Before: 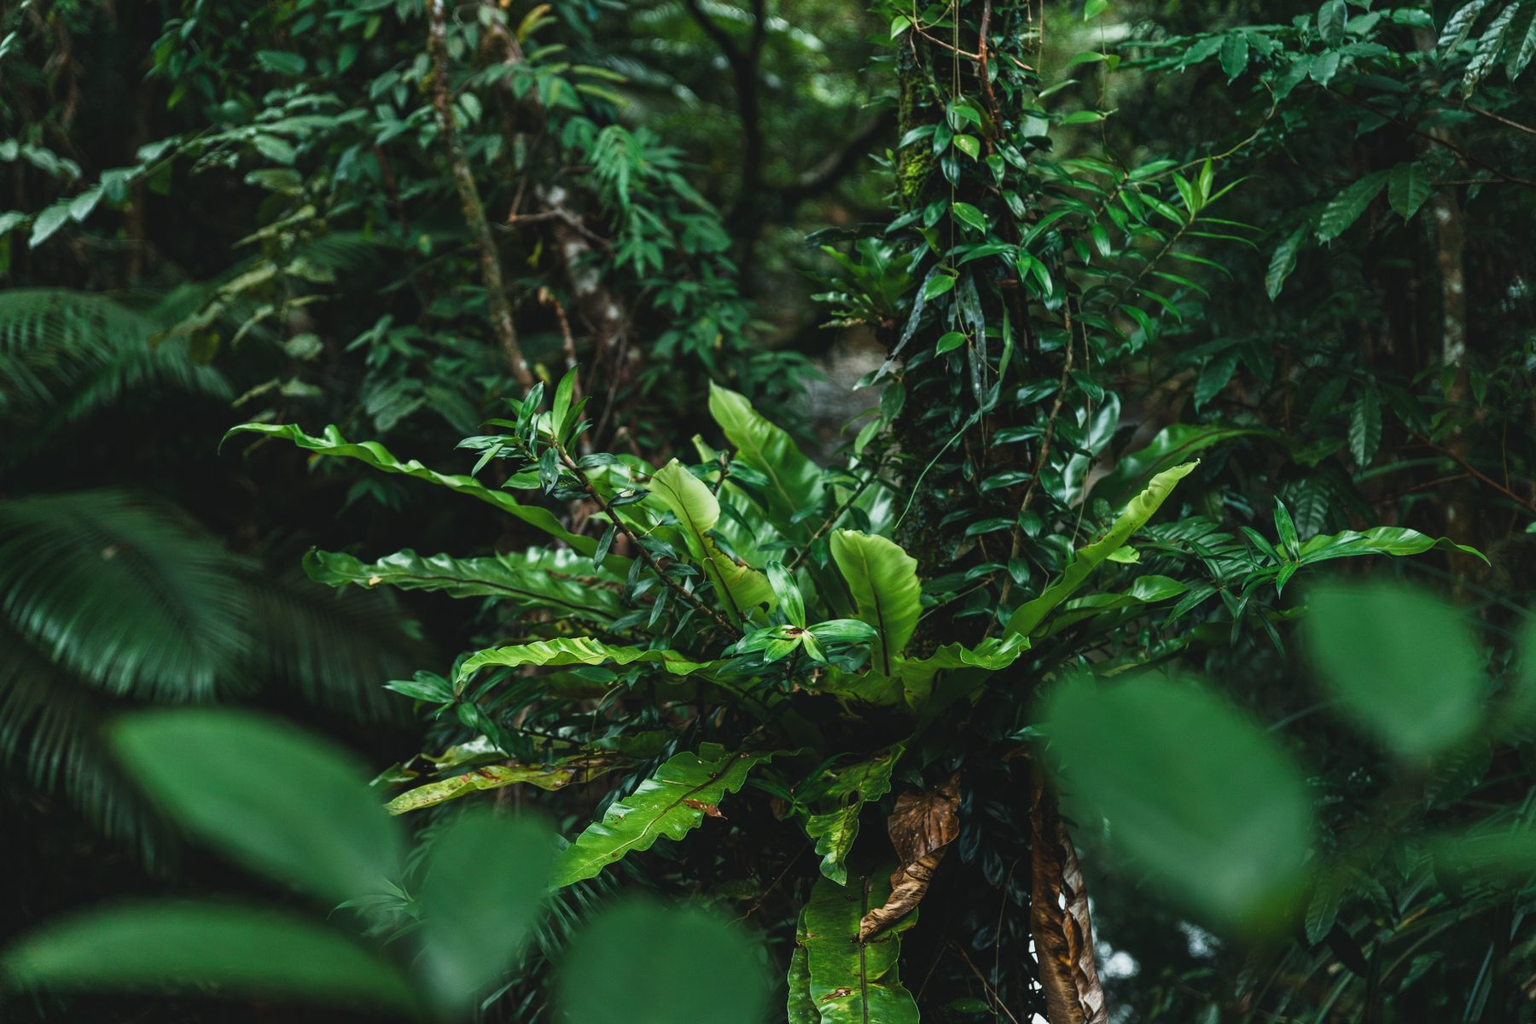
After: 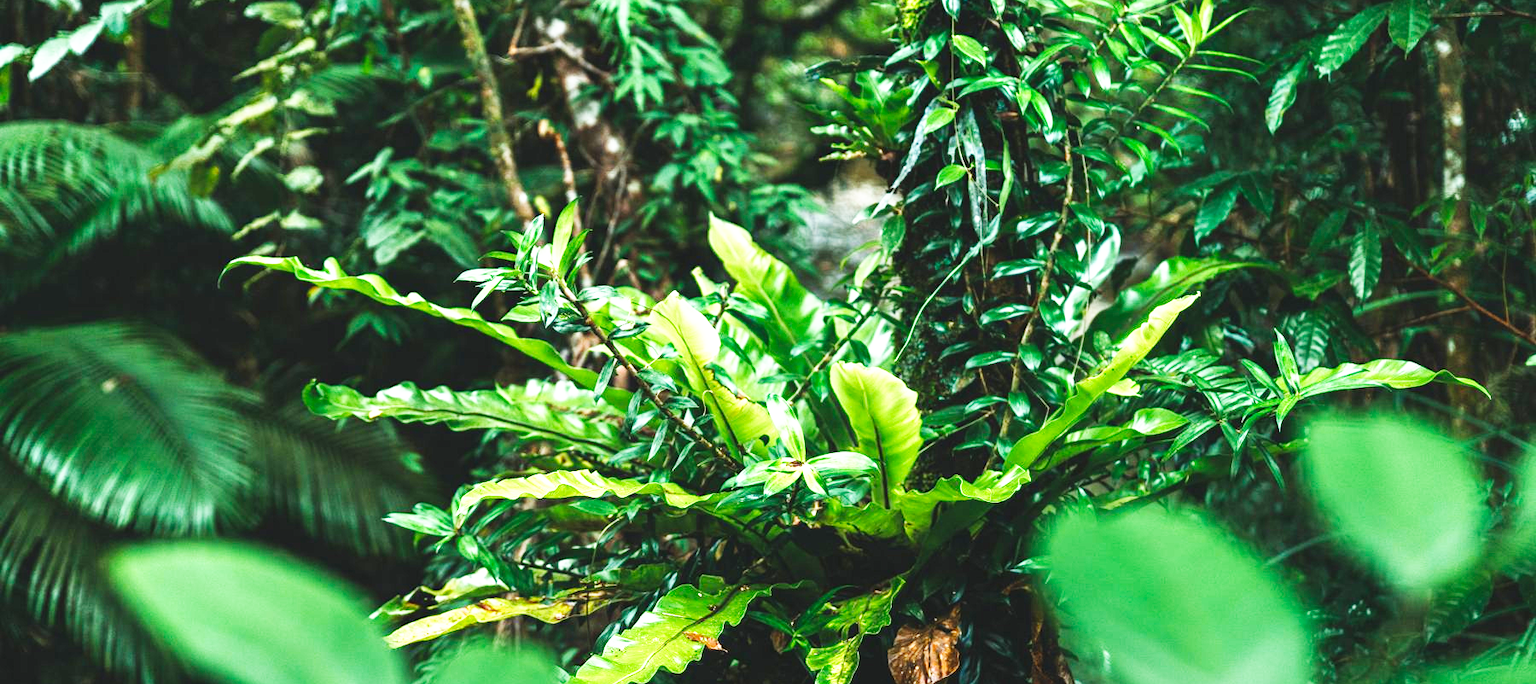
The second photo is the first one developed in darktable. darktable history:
crop: top 16.411%, bottom 16.711%
base curve: curves: ch0 [(0, 0) (0.007, 0.004) (0.027, 0.03) (0.046, 0.07) (0.207, 0.54) (0.442, 0.872) (0.673, 0.972) (1, 1)], preserve colors none
exposure: black level correction 0, exposure 1.102 EV, compensate highlight preservation false
